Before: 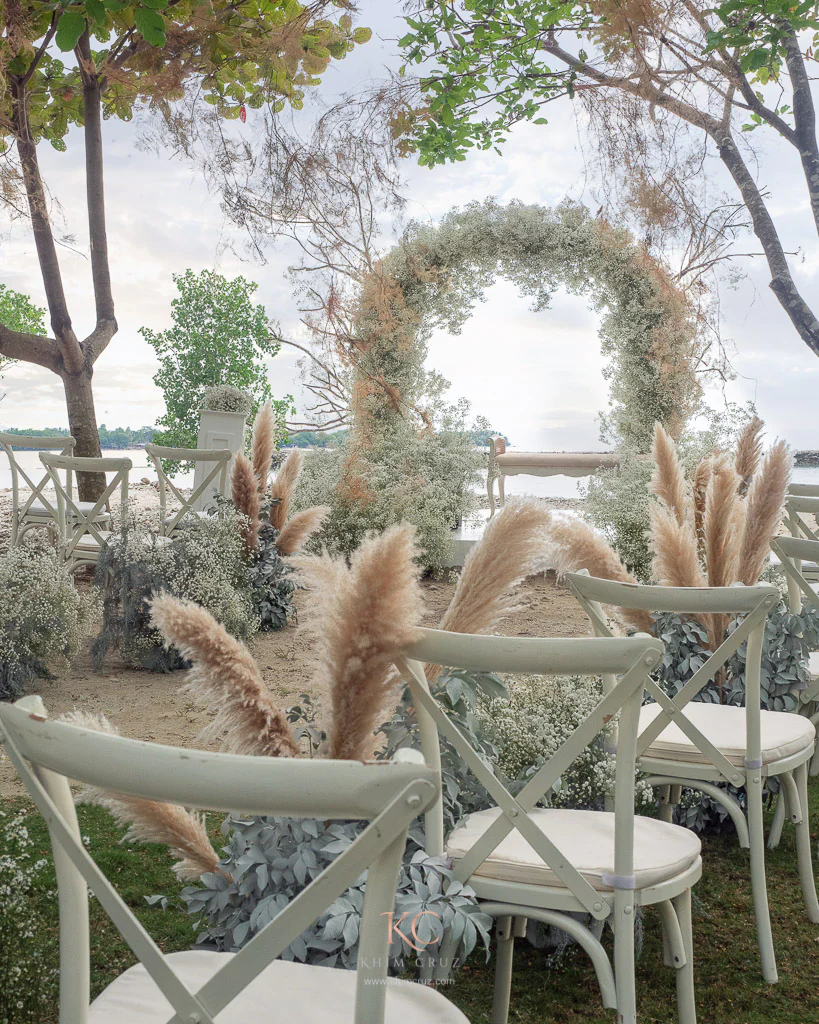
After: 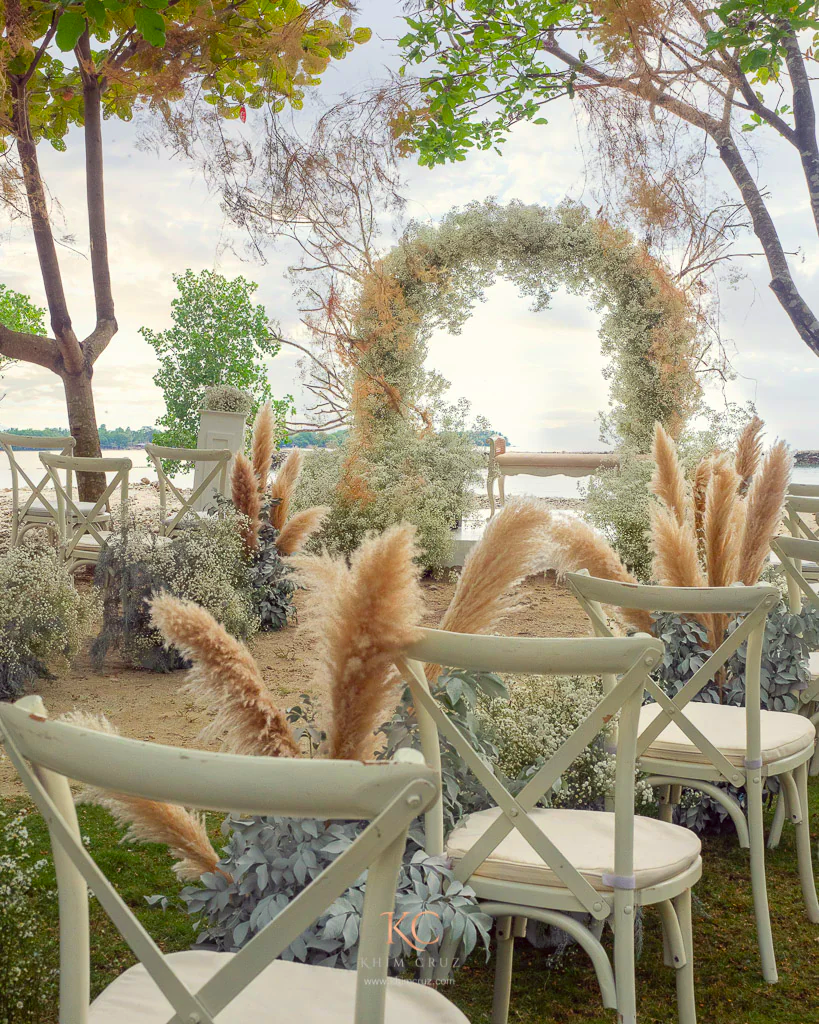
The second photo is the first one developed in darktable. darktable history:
velvia: strength 32%, mid-tones bias 0.2
color correction: highlights a* -0.95, highlights b* 4.5, shadows a* 3.55
